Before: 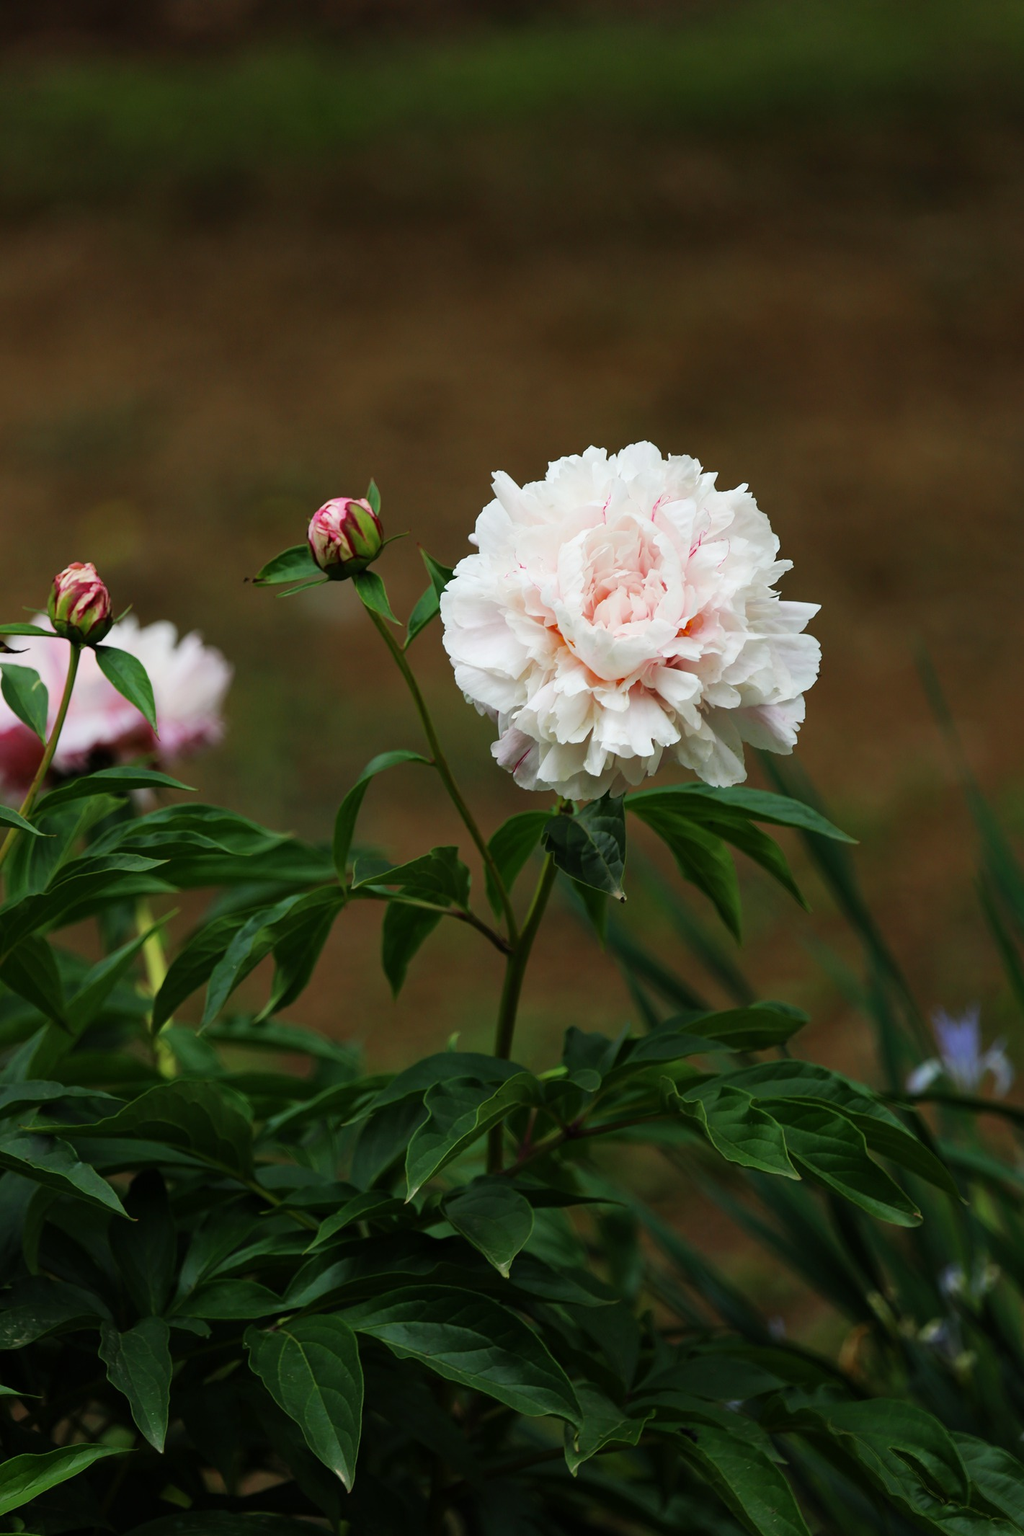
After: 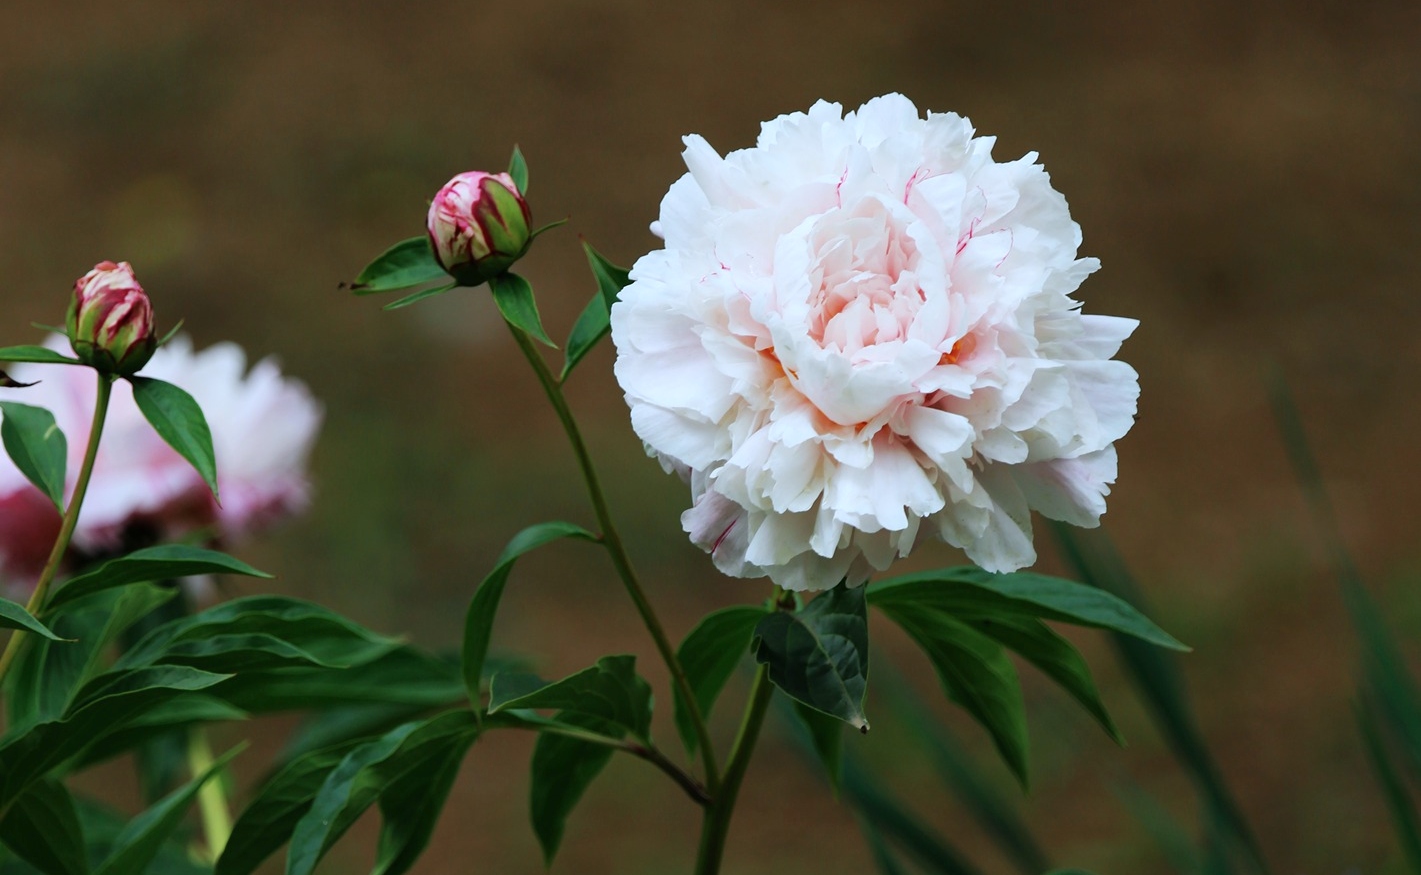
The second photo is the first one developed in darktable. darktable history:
color calibration: illuminant as shot in camera, x 0.369, y 0.376, temperature 4321.88 K
crop and rotate: top 24.385%, bottom 34.54%
